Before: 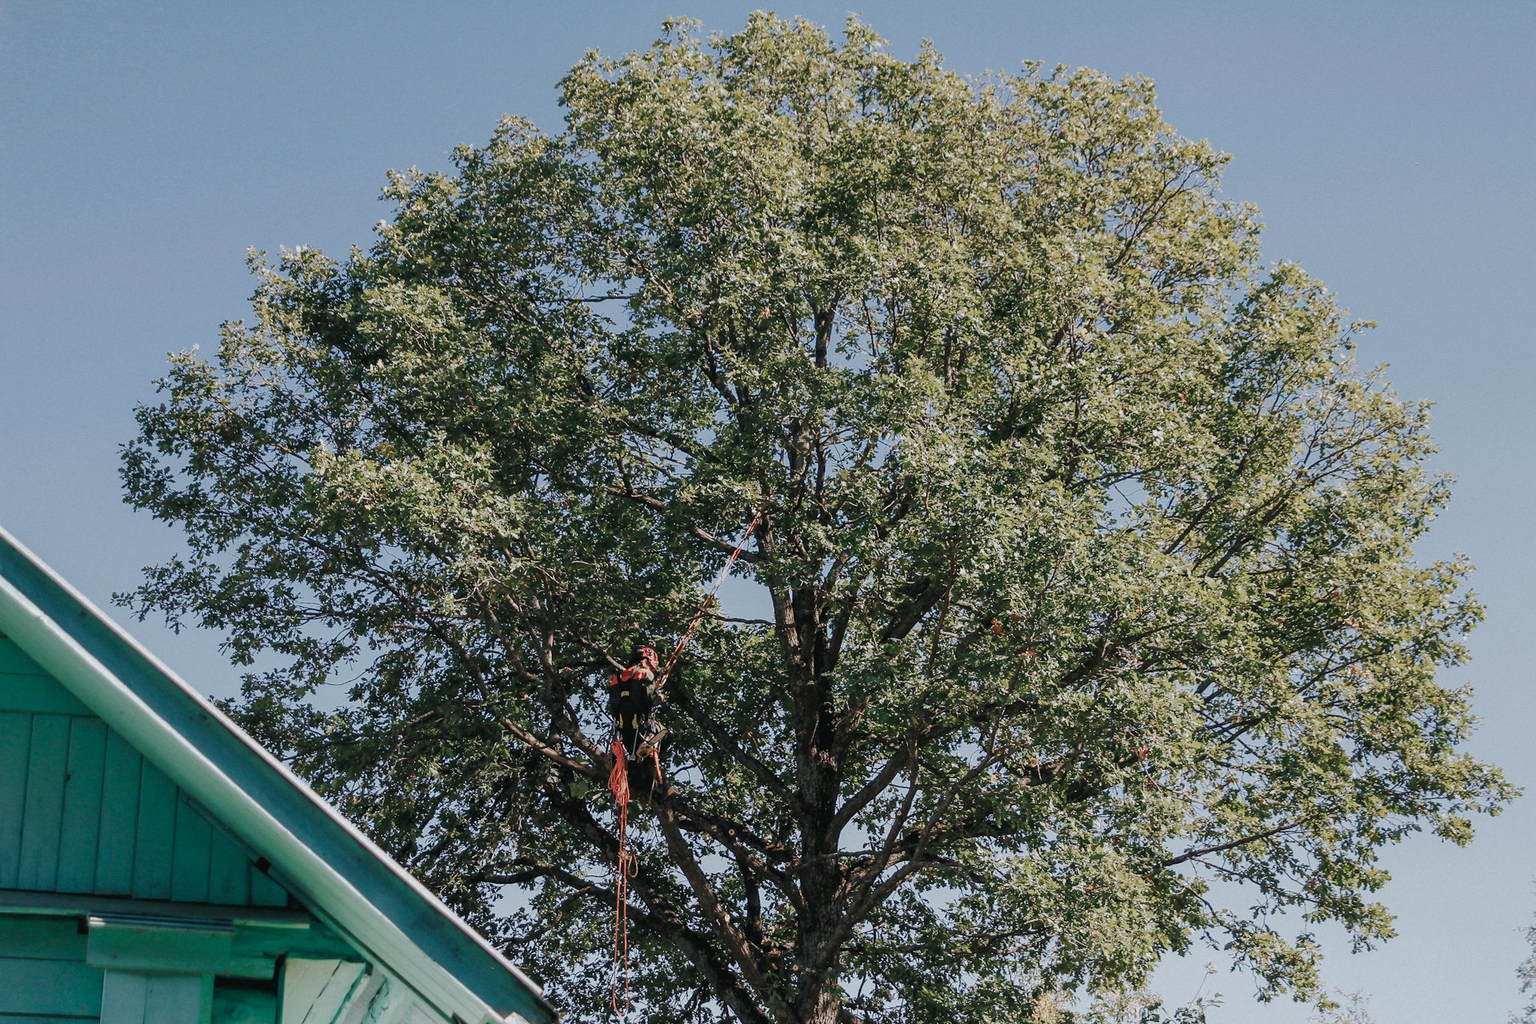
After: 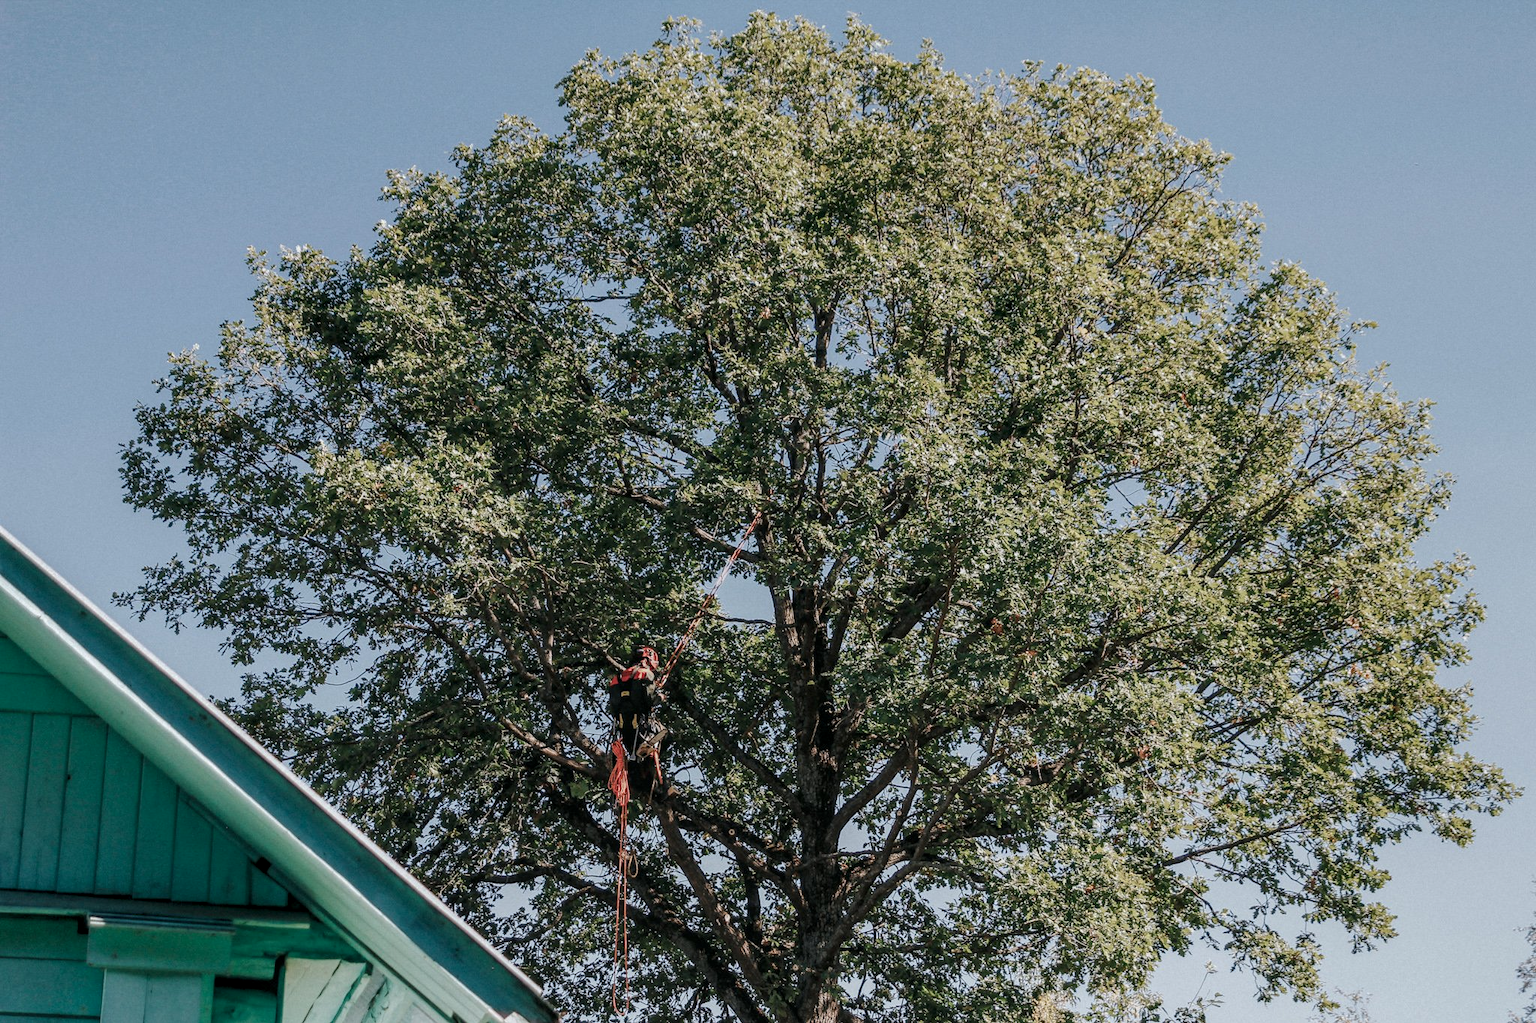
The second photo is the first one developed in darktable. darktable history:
color balance rgb: shadows lift › chroma 0.915%, shadows lift › hue 113.83°, perceptual saturation grading › global saturation 0.74%, contrast 5.709%
local contrast: on, module defaults
